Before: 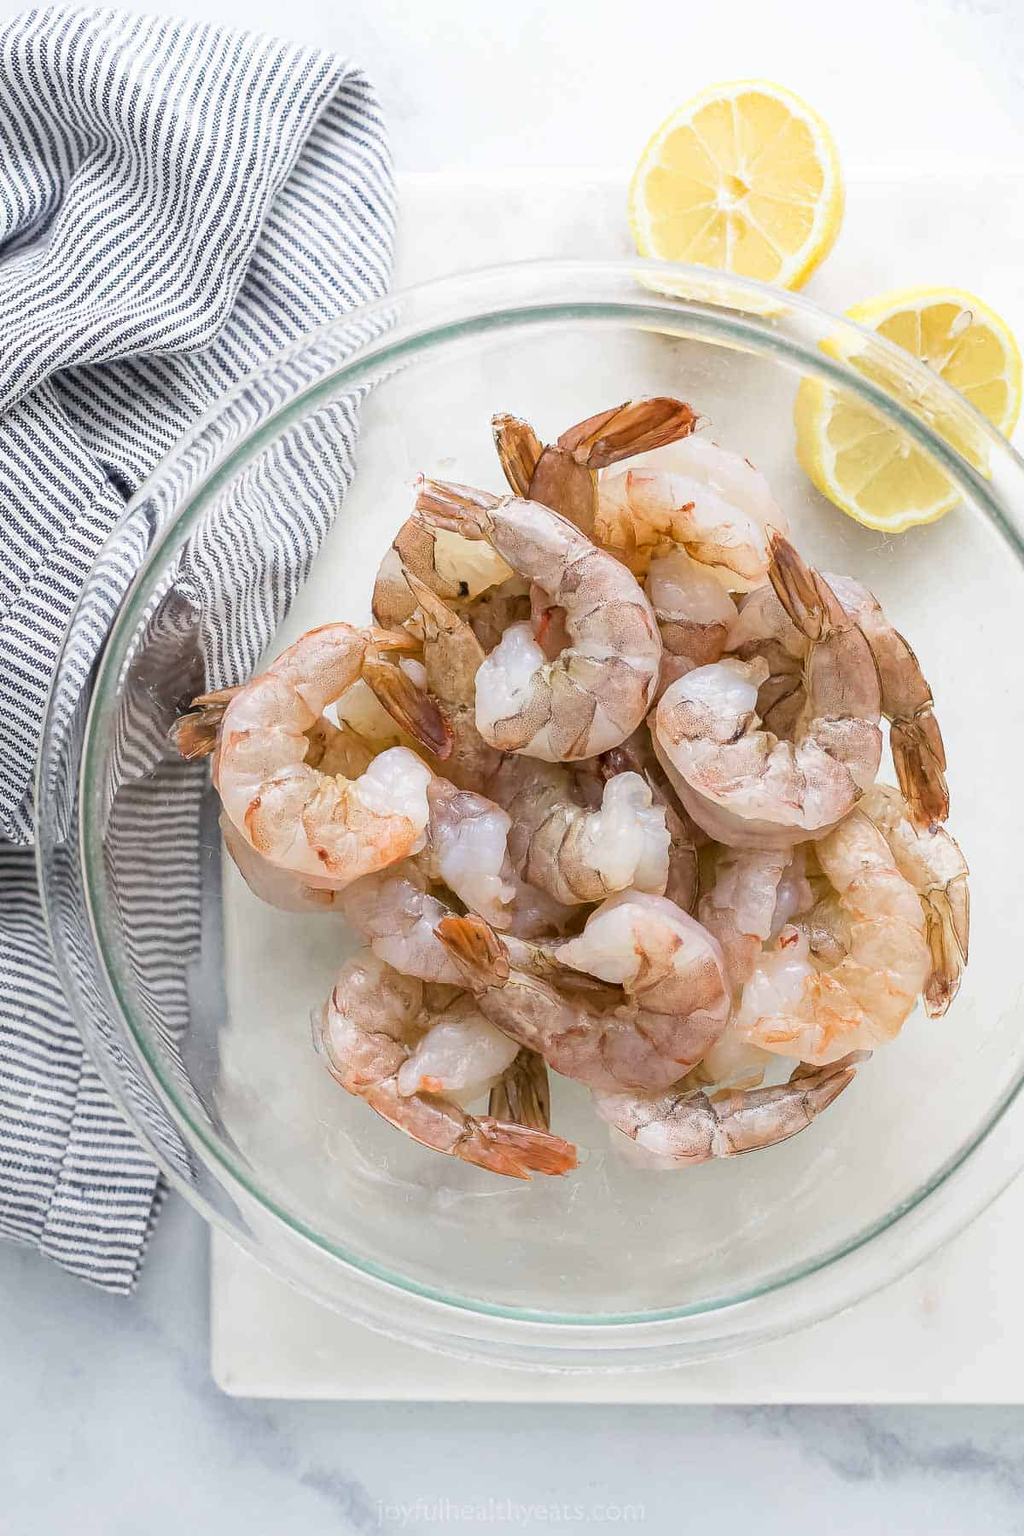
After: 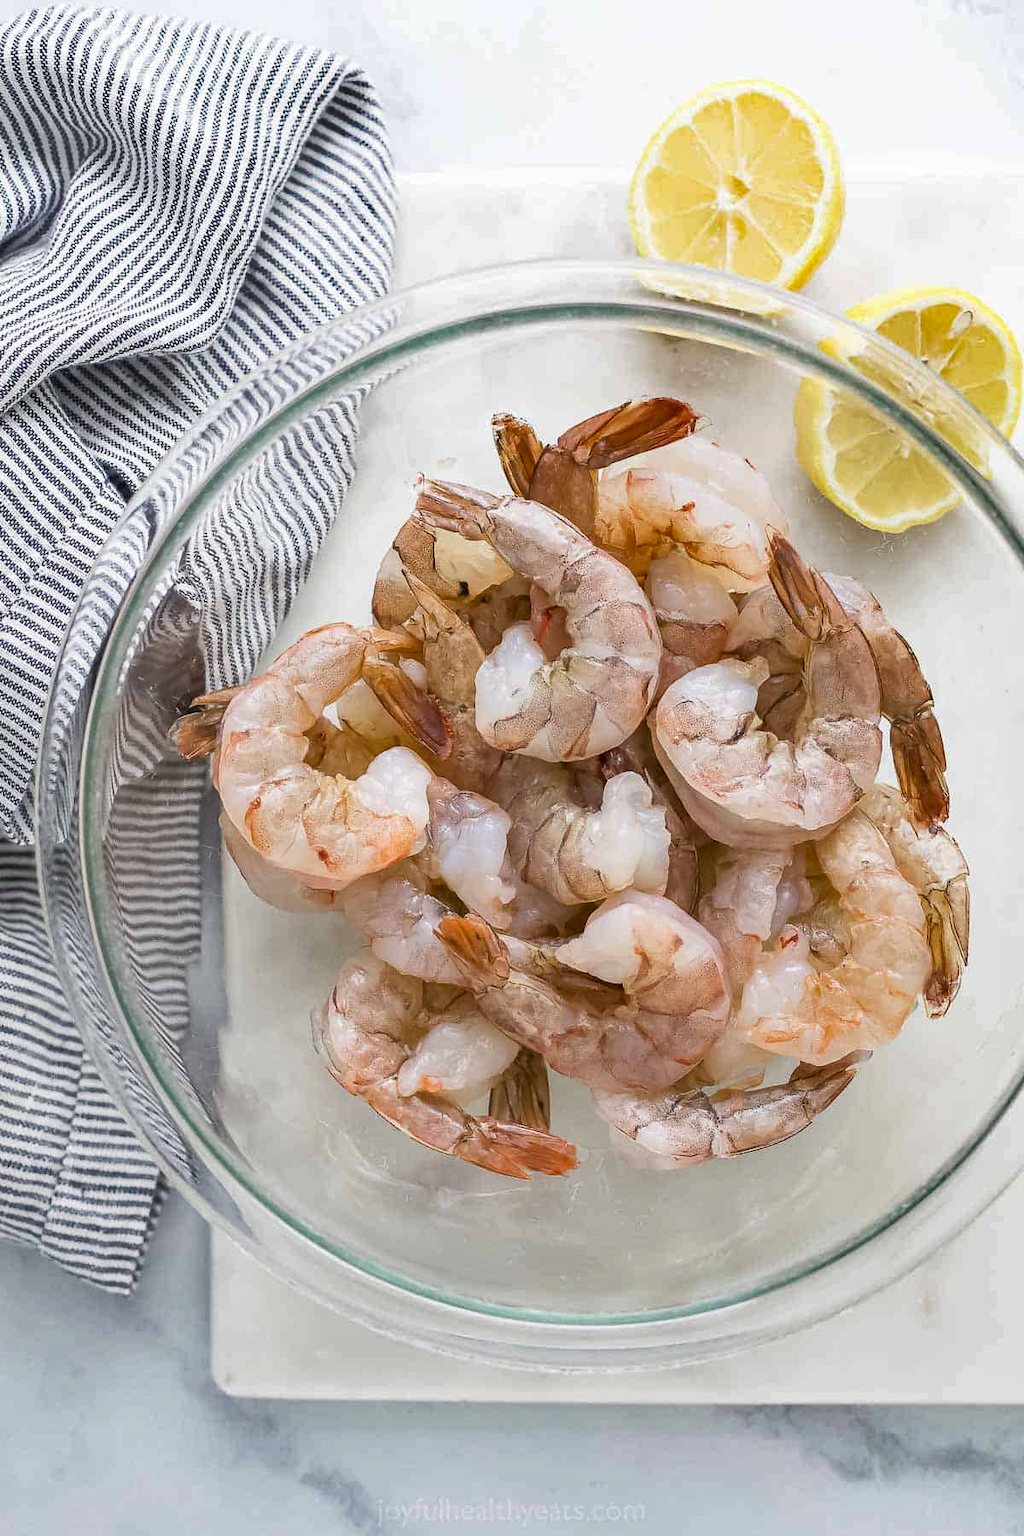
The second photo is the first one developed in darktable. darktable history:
shadows and highlights: shadows 60.12, soften with gaussian
